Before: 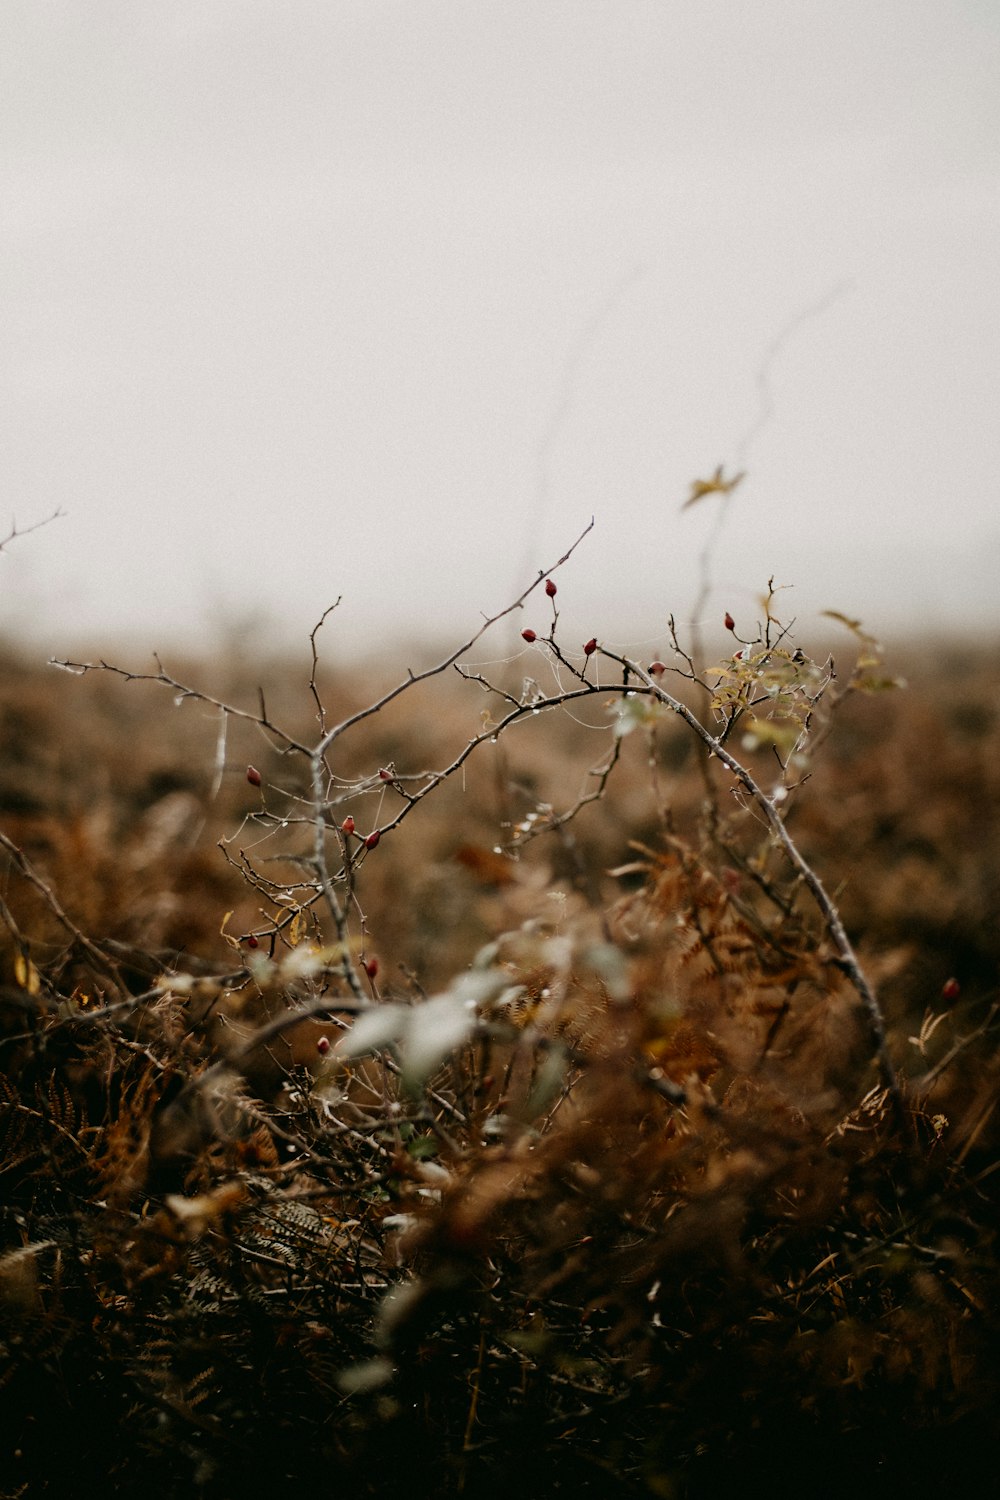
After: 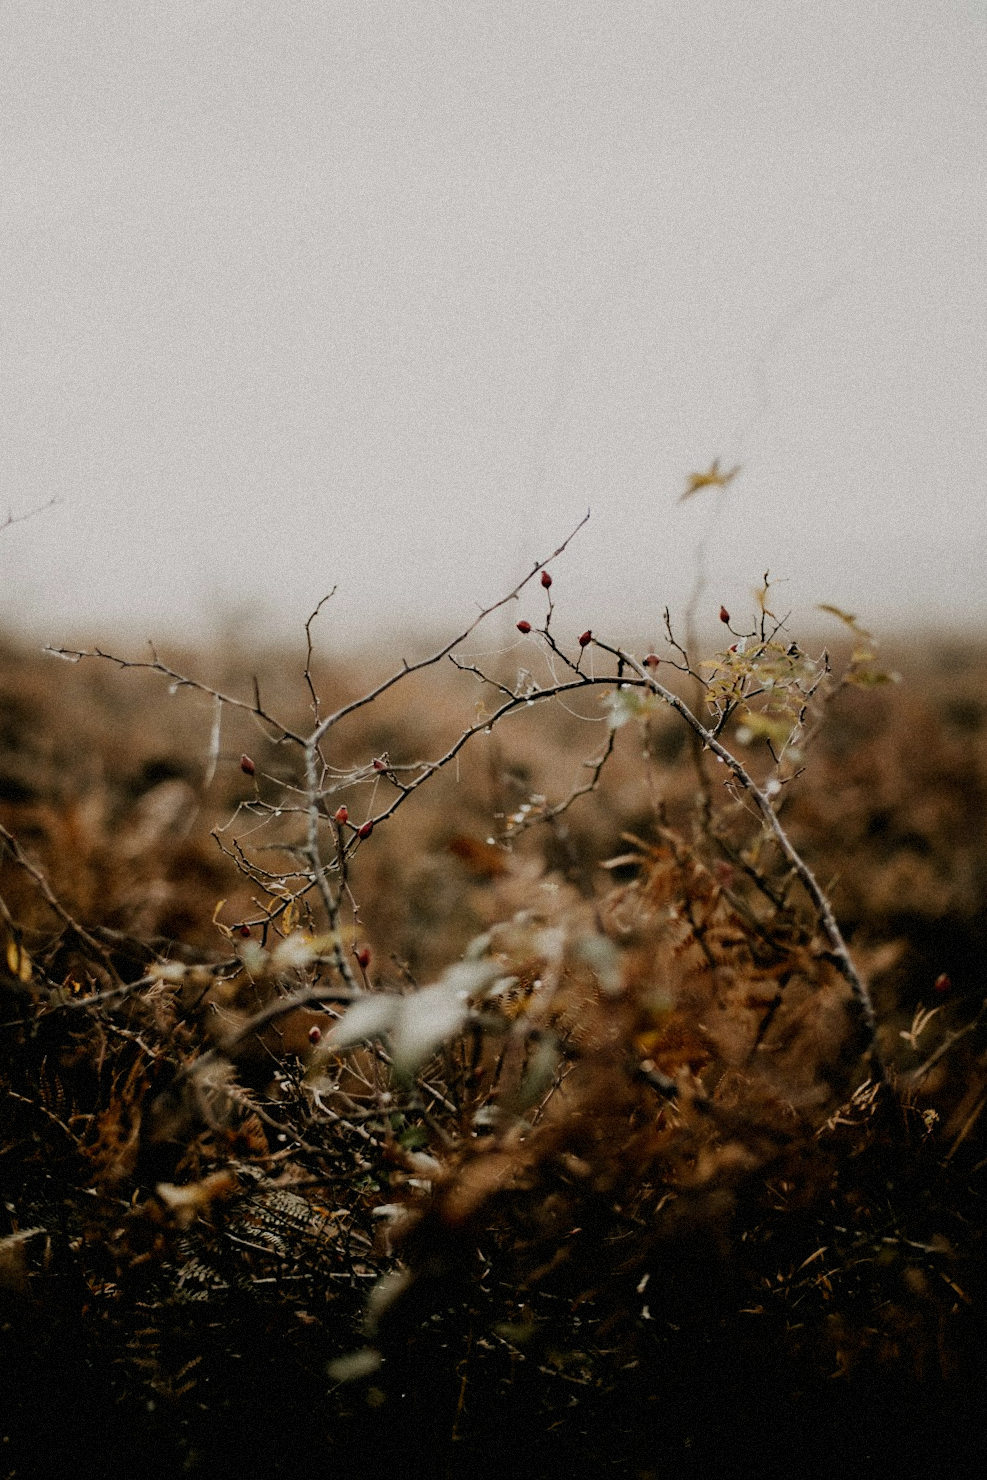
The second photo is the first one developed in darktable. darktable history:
grain: mid-tones bias 0%
filmic rgb: hardness 4.17
crop and rotate: angle -0.5°
